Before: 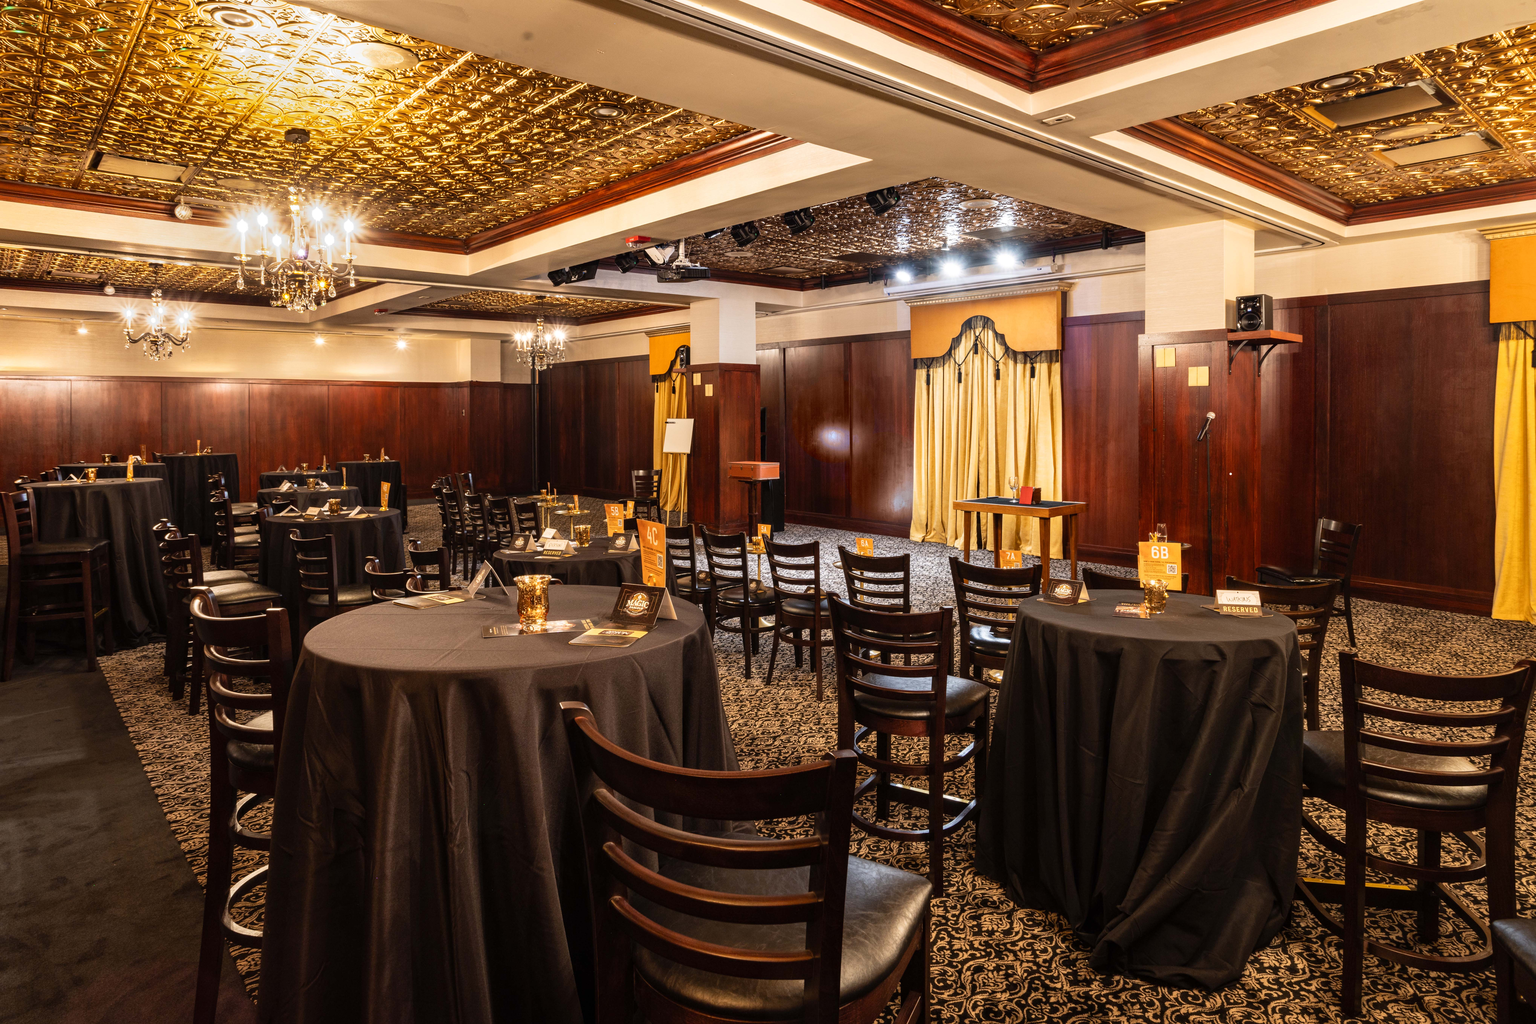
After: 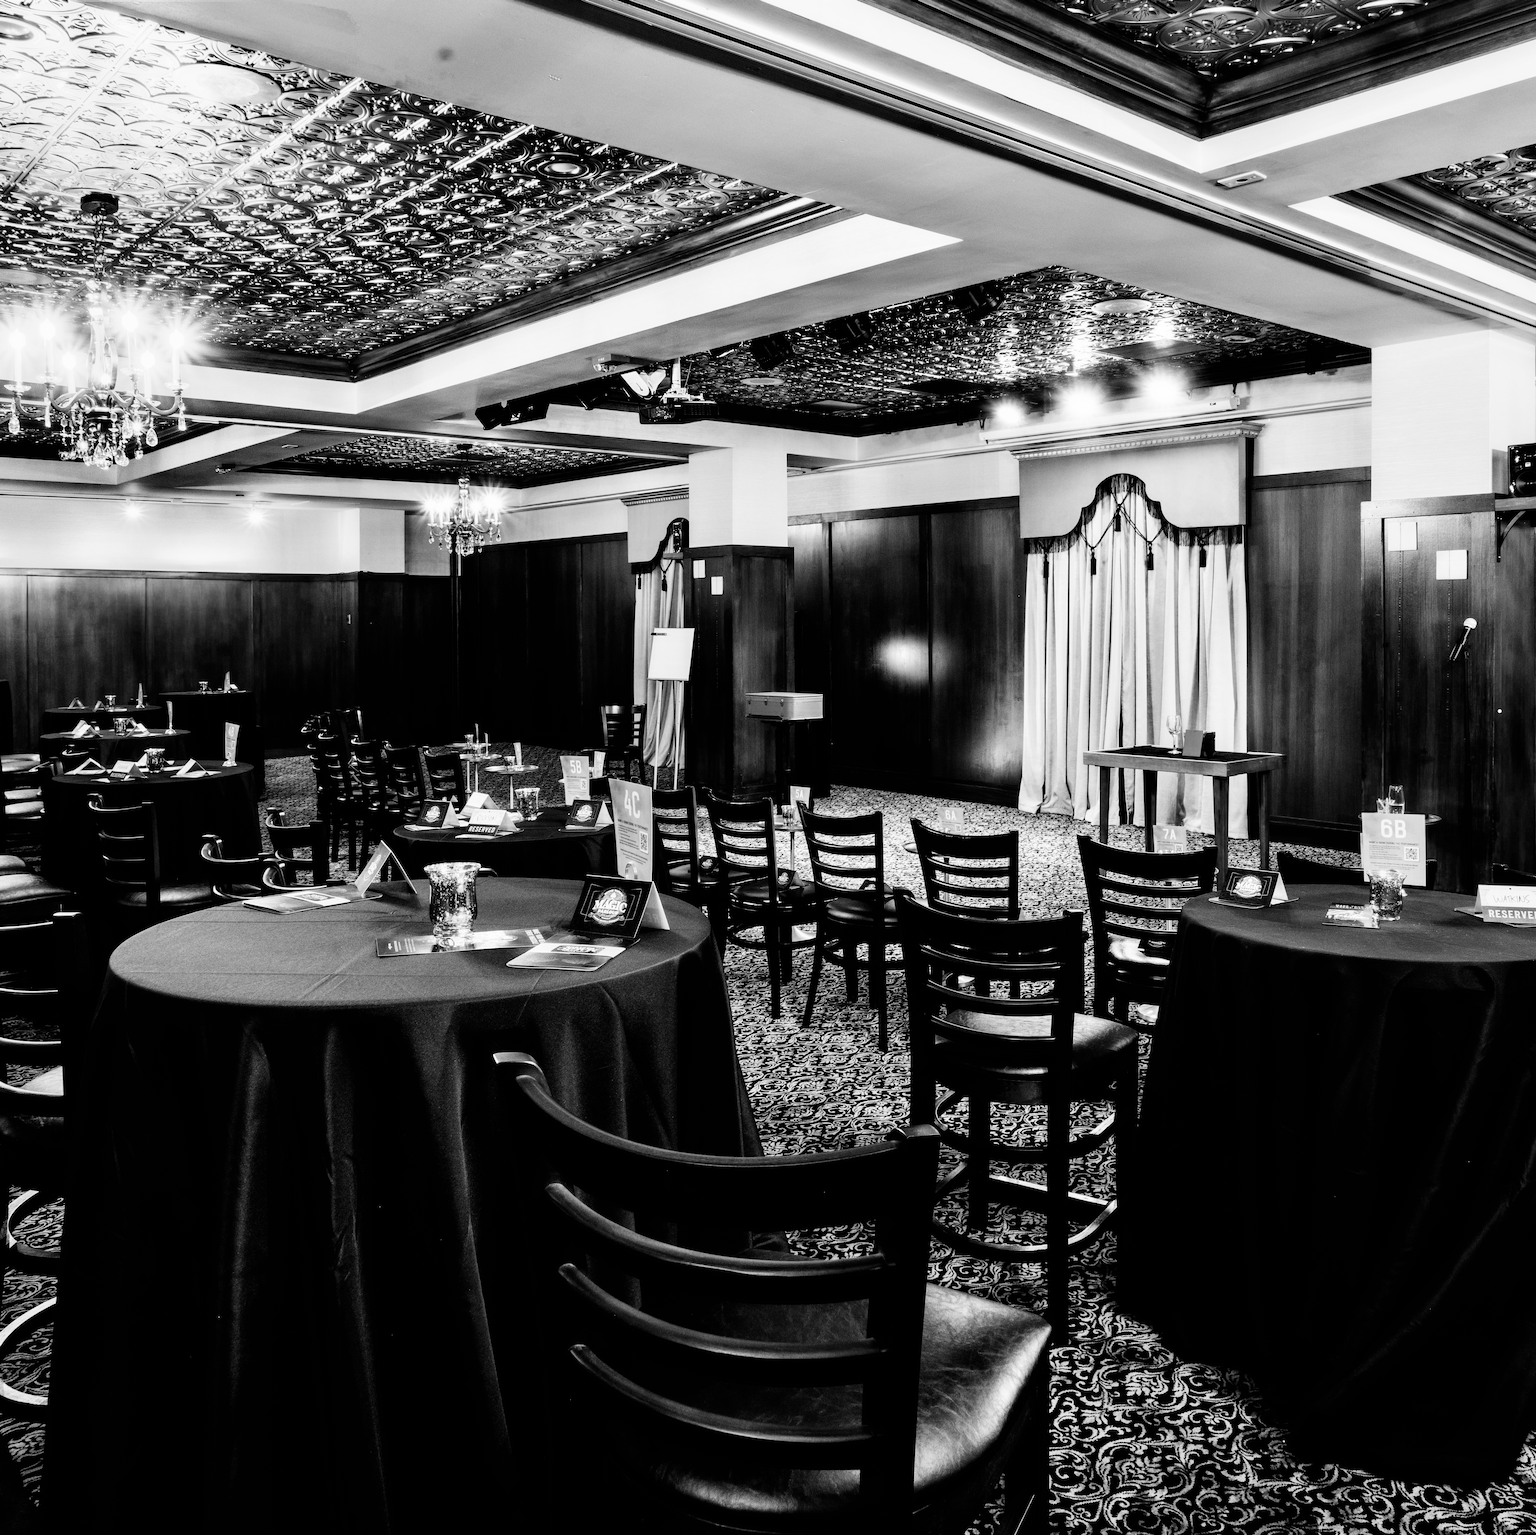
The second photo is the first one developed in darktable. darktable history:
crop and rotate: left 15.055%, right 18.278%
monochrome: on, module defaults
tone equalizer: -8 EV -0.417 EV, -7 EV -0.389 EV, -6 EV -0.333 EV, -5 EV -0.222 EV, -3 EV 0.222 EV, -2 EV 0.333 EV, -1 EV 0.389 EV, +0 EV 0.417 EV, edges refinement/feathering 500, mask exposure compensation -1.57 EV, preserve details no
filmic rgb: black relative exposure -5 EV, white relative exposure 3.5 EV, hardness 3.19, contrast 1.5, highlights saturation mix -50%
contrast equalizer: y [[0.579, 0.58, 0.505, 0.5, 0.5, 0.5], [0.5 ×6], [0.5 ×6], [0 ×6], [0 ×6]]
